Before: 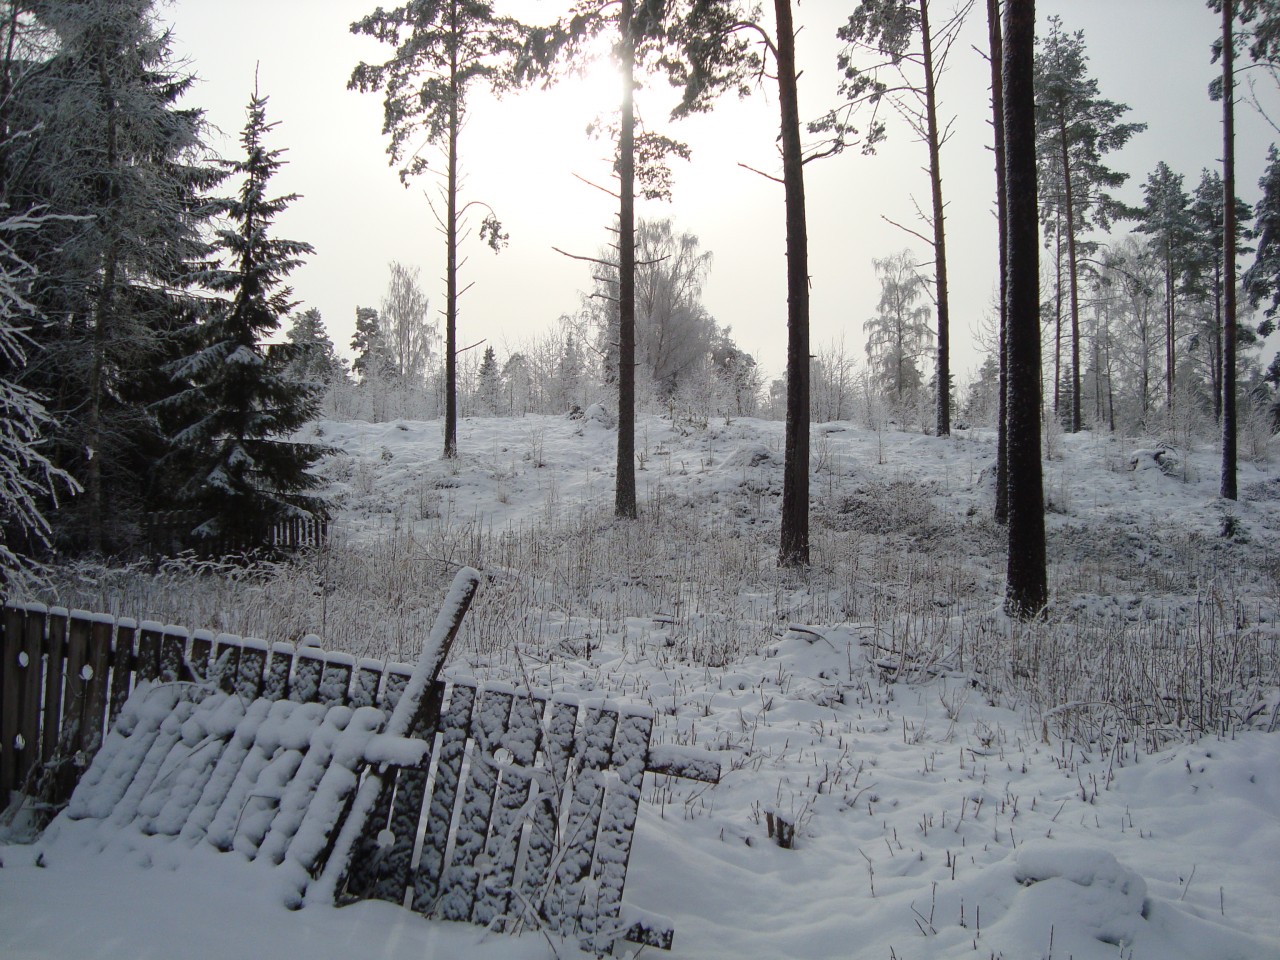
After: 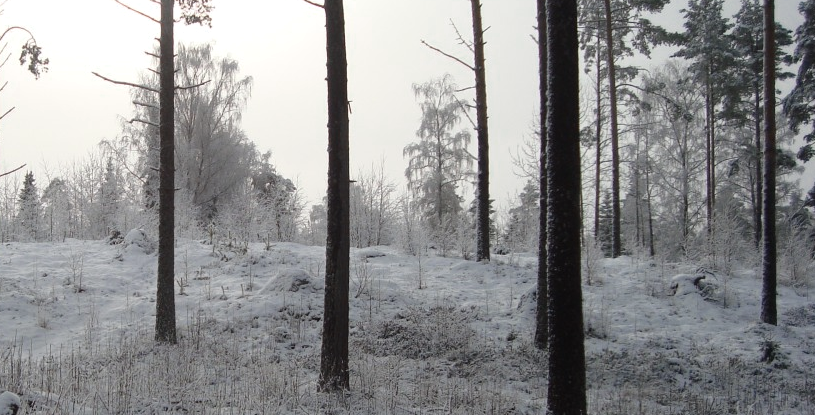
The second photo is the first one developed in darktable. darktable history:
crop: left 36.005%, top 18.293%, right 0.31%, bottom 38.444%
color zones: curves: ch0 [(0, 0.5) (0.125, 0.4) (0.25, 0.5) (0.375, 0.4) (0.5, 0.4) (0.625, 0.35) (0.75, 0.35) (0.875, 0.5)]; ch1 [(0, 0.35) (0.125, 0.45) (0.25, 0.35) (0.375, 0.35) (0.5, 0.35) (0.625, 0.35) (0.75, 0.45) (0.875, 0.35)]; ch2 [(0, 0.6) (0.125, 0.5) (0.25, 0.5) (0.375, 0.6) (0.5, 0.6) (0.625, 0.5) (0.75, 0.5) (0.875, 0.5)]
shadows and highlights: shadows 12, white point adjustment 1.2, highlights -0.36, soften with gaussian
